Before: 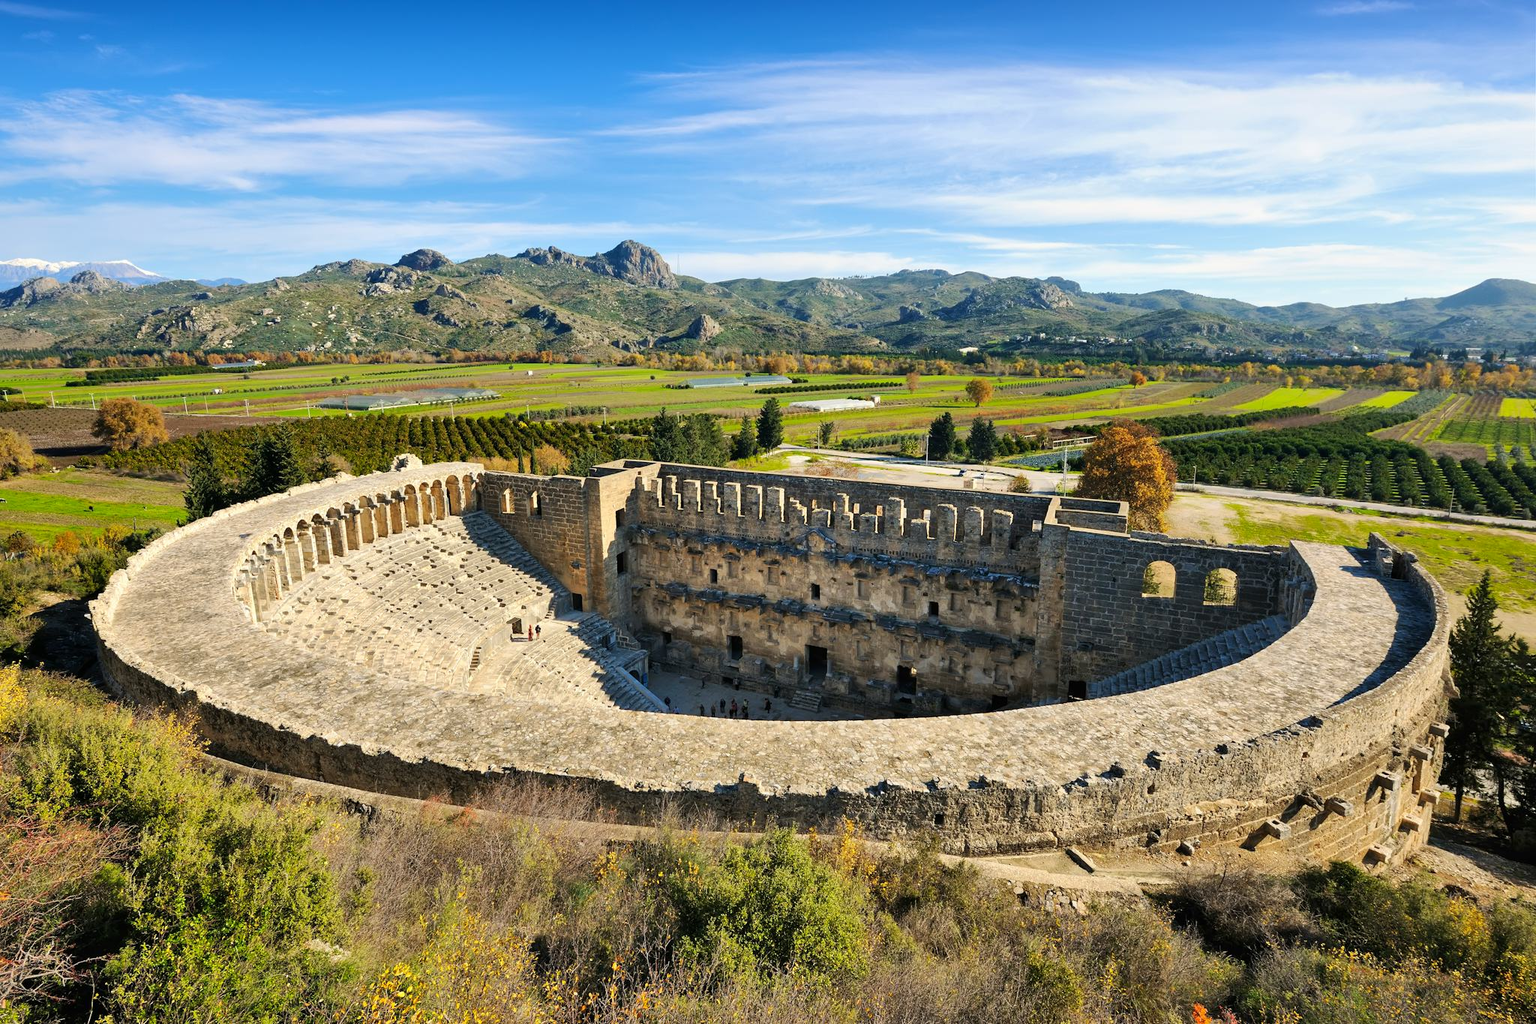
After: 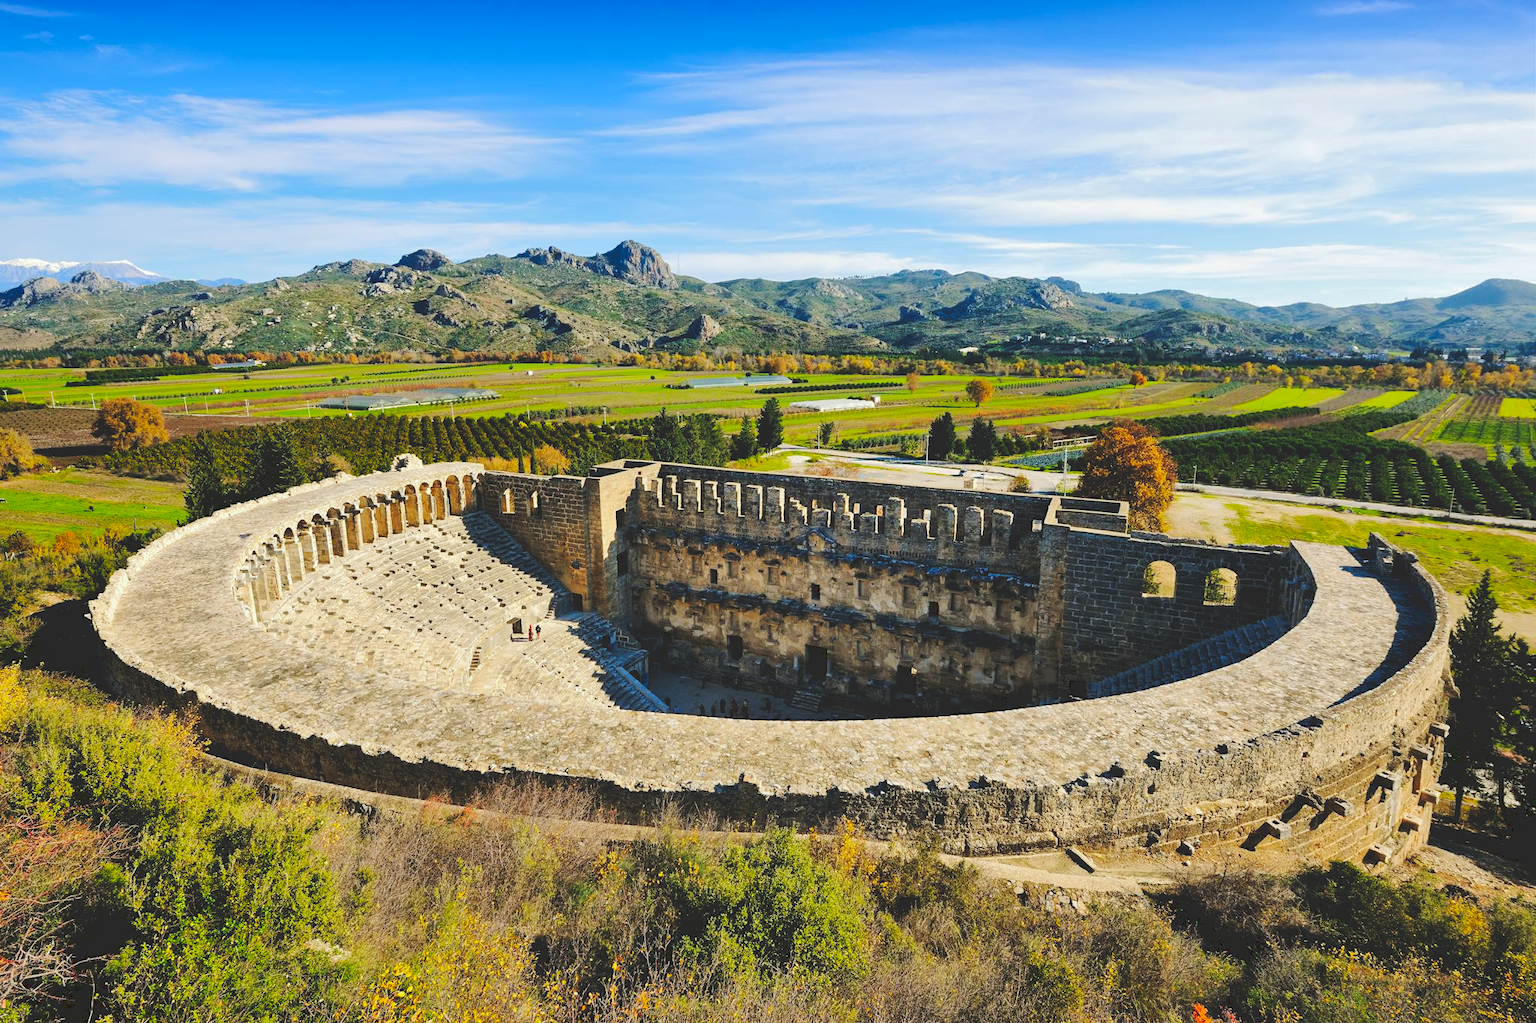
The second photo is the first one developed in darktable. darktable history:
tone curve: curves: ch0 [(0, 0) (0.003, 0.161) (0.011, 0.161) (0.025, 0.161) (0.044, 0.161) (0.069, 0.161) (0.1, 0.161) (0.136, 0.163) (0.177, 0.179) (0.224, 0.207) (0.277, 0.243) (0.335, 0.292) (0.399, 0.361) (0.468, 0.452) (0.543, 0.547) (0.623, 0.638) (0.709, 0.731) (0.801, 0.826) (0.898, 0.911) (1, 1)], preserve colors none
base curve: curves: ch0 [(0, 0) (0.235, 0.266) (0.503, 0.496) (0.786, 0.72) (1, 1)]
vibrance: on, module defaults
white balance: red 0.986, blue 1.01
